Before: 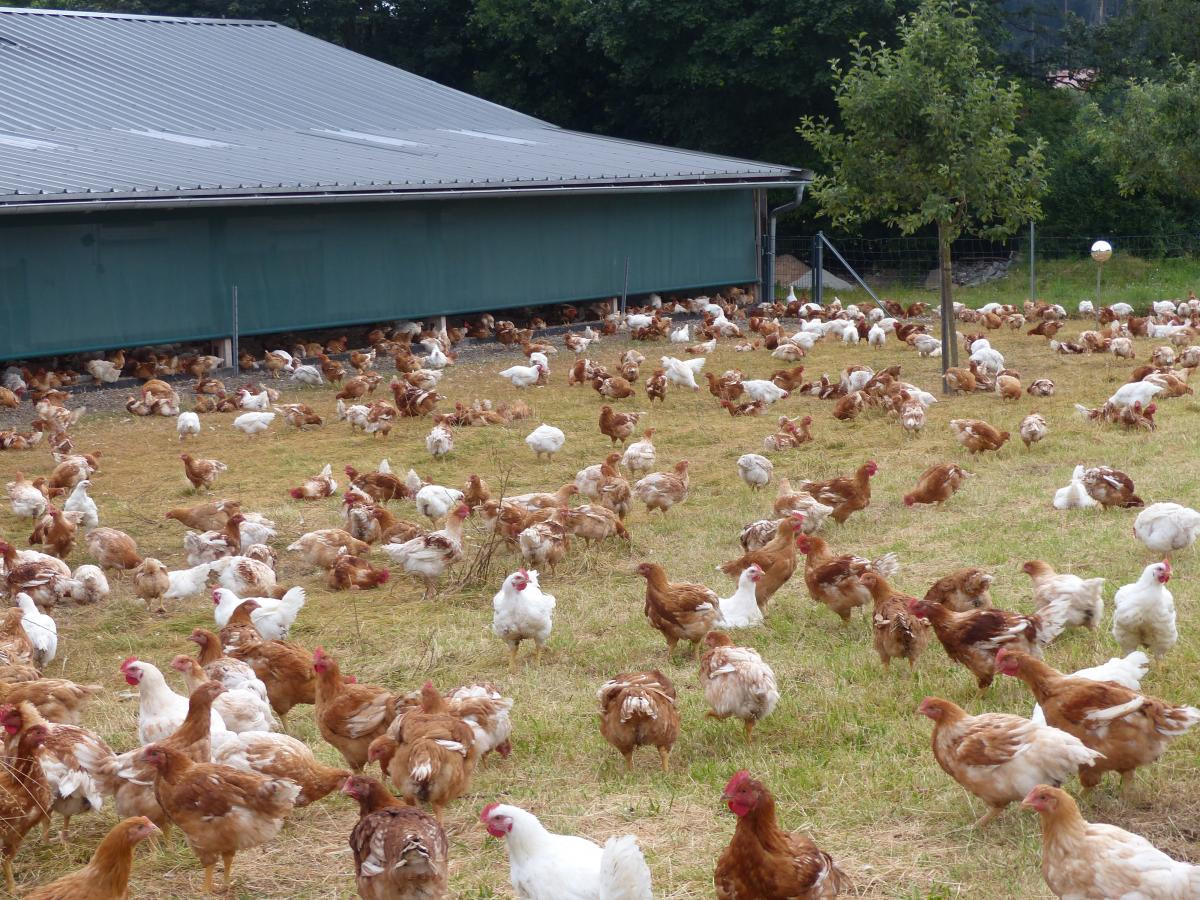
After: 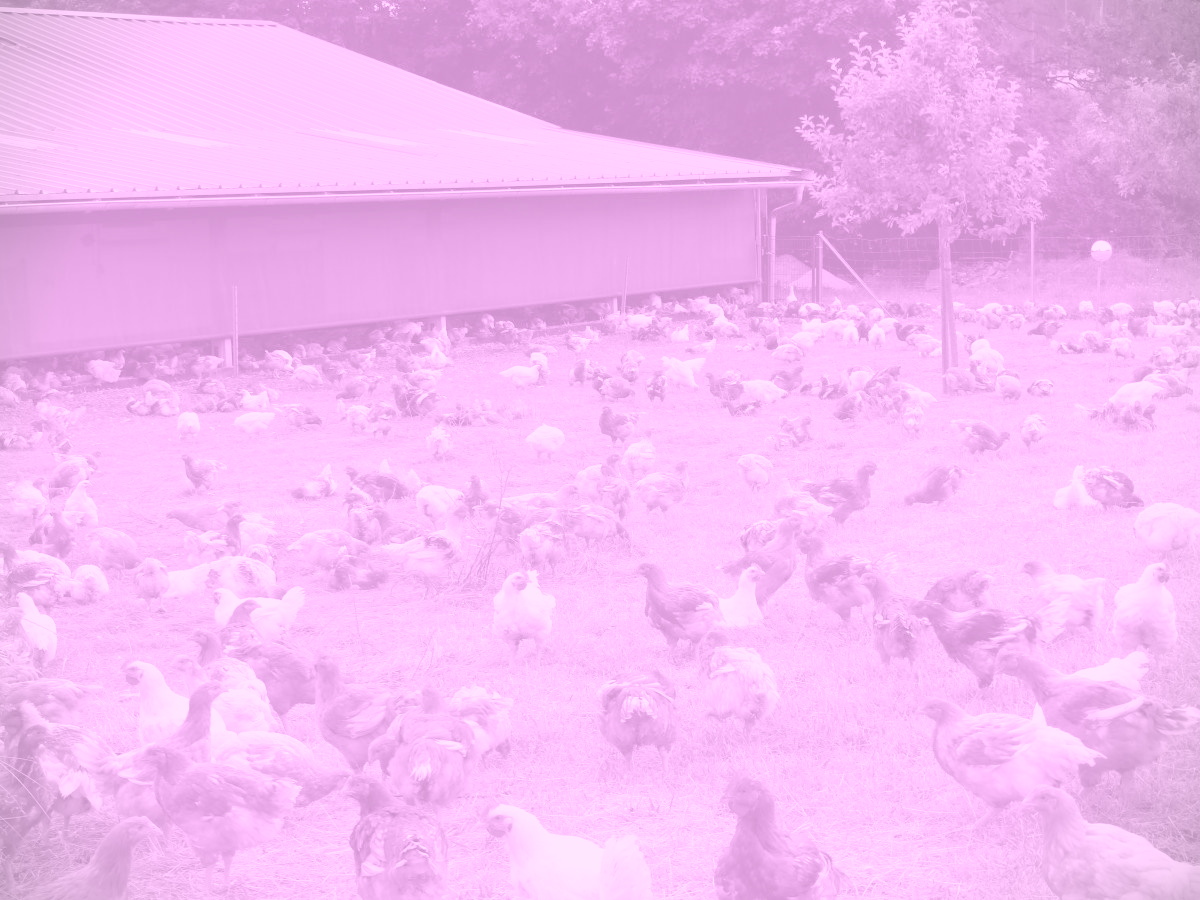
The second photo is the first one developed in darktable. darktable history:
colorize: hue 331.2°, saturation 75%, source mix 30.28%, lightness 70.52%, version 1
exposure: black level correction 0.004, exposure 0.014 EV, compensate highlight preservation false
color correction: highlights a* -7.23, highlights b* -0.161, shadows a* 20.08, shadows b* 11.73
contrast brightness saturation: contrast 0.01, saturation -0.05
shadows and highlights: soften with gaussian
vignetting: fall-off start 92.6%, brightness -0.52, saturation -0.51, center (-0.012, 0)
